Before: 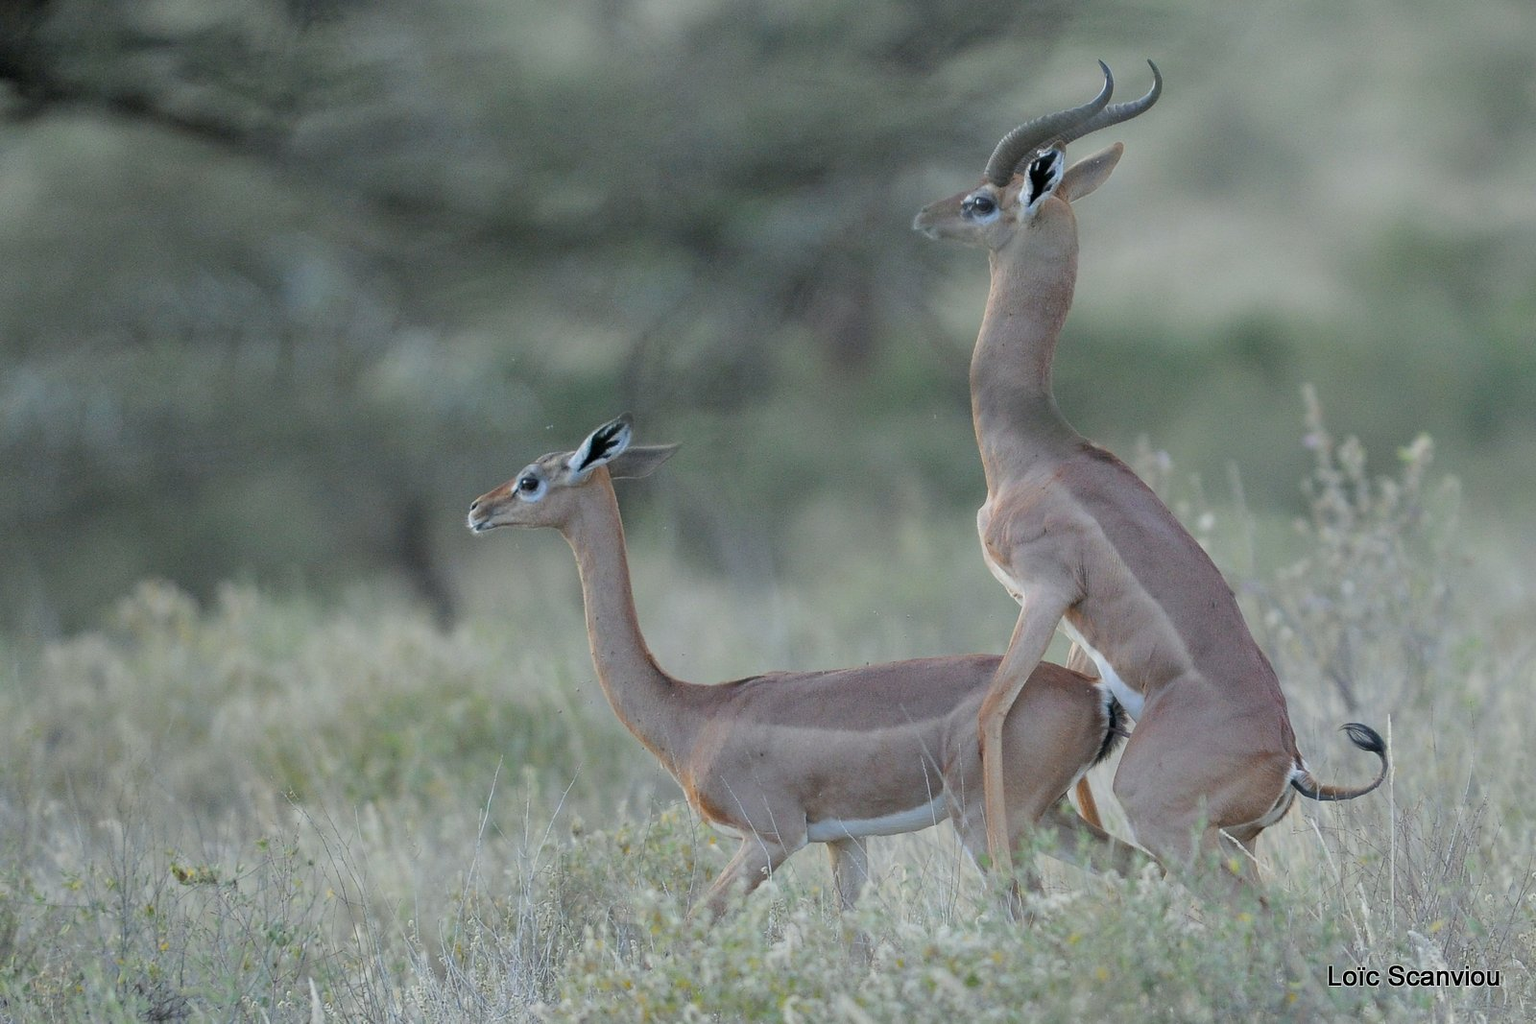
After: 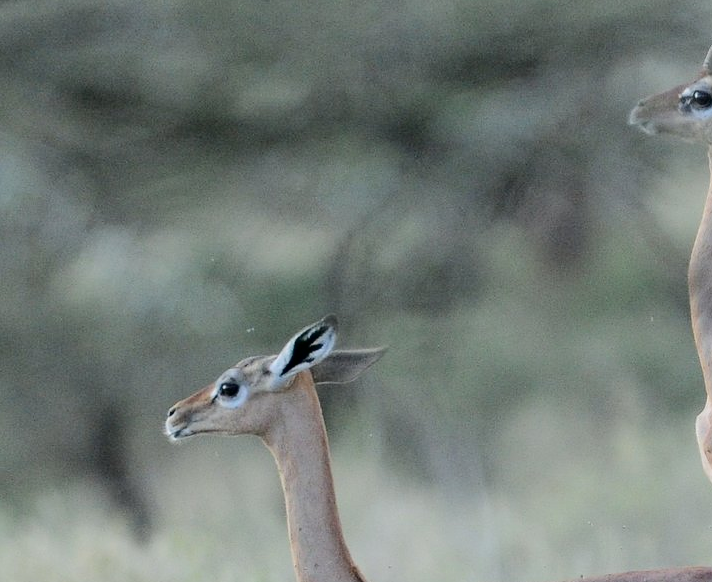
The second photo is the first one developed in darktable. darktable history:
crop: left 20.131%, top 10.85%, right 35.342%, bottom 34.525%
tone curve: curves: ch0 [(0, 0) (0.003, 0) (0.011, 0.001) (0.025, 0.003) (0.044, 0.005) (0.069, 0.012) (0.1, 0.023) (0.136, 0.039) (0.177, 0.088) (0.224, 0.15) (0.277, 0.24) (0.335, 0.337) (0.399, 0.437) (0.468, 0.535) (0.543, 0.629) (0.623, 0.71) (0.709, 0.782) (0.801, 0.856) (0.898, 0.94) (1, 1)], color space Lab, independent channels, preserve colors none
